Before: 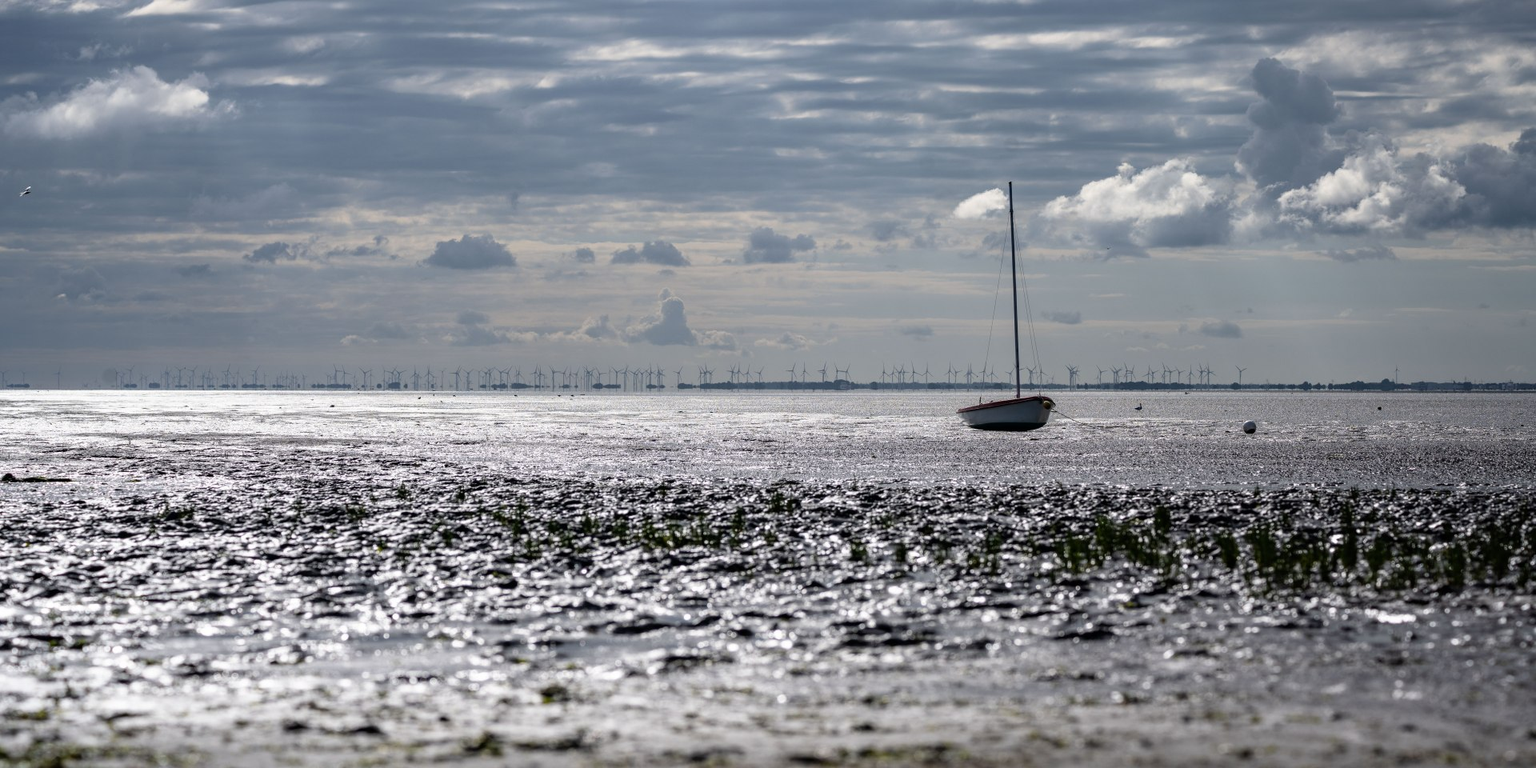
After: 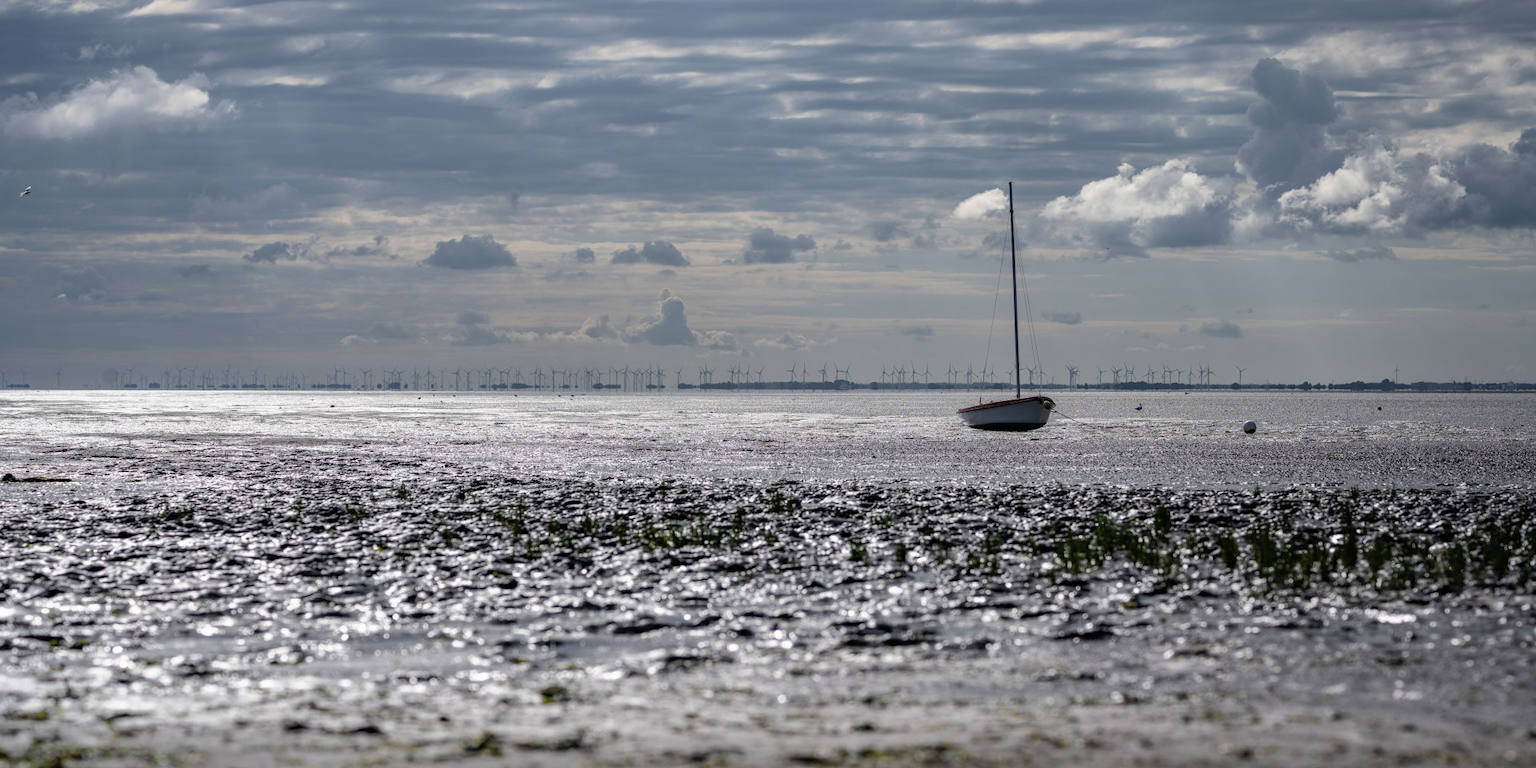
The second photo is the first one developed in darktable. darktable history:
shadows and highlights: shadows 39.95, highlights -60.09
